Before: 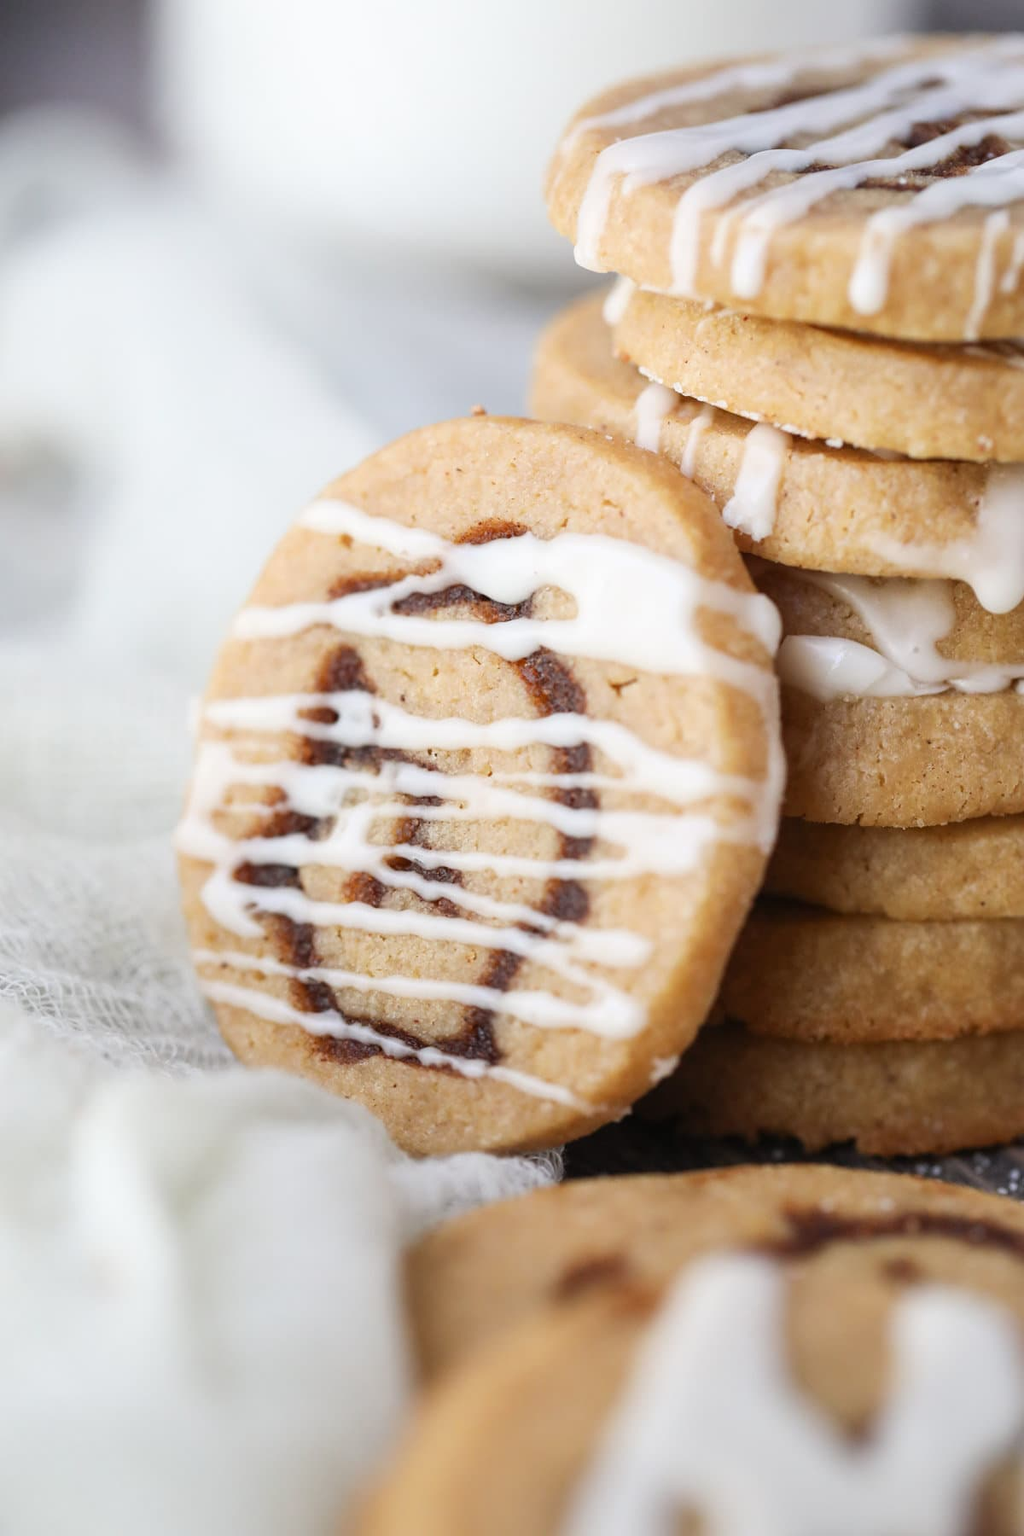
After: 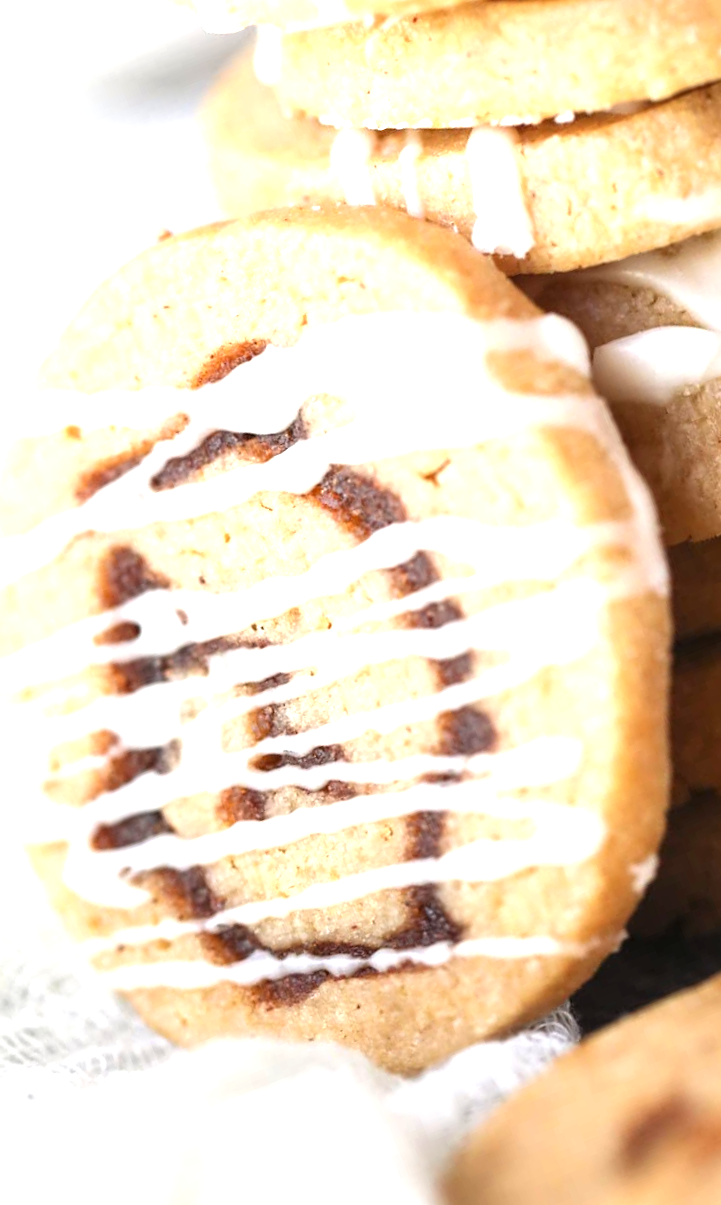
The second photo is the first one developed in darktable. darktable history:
exposure: exposure 1 EV, compensate exposure bias true, compensate highlight preservation false
crop and rotate: angle 21.29°, left 6.876%, right 4.297%, bottom 1.135%
